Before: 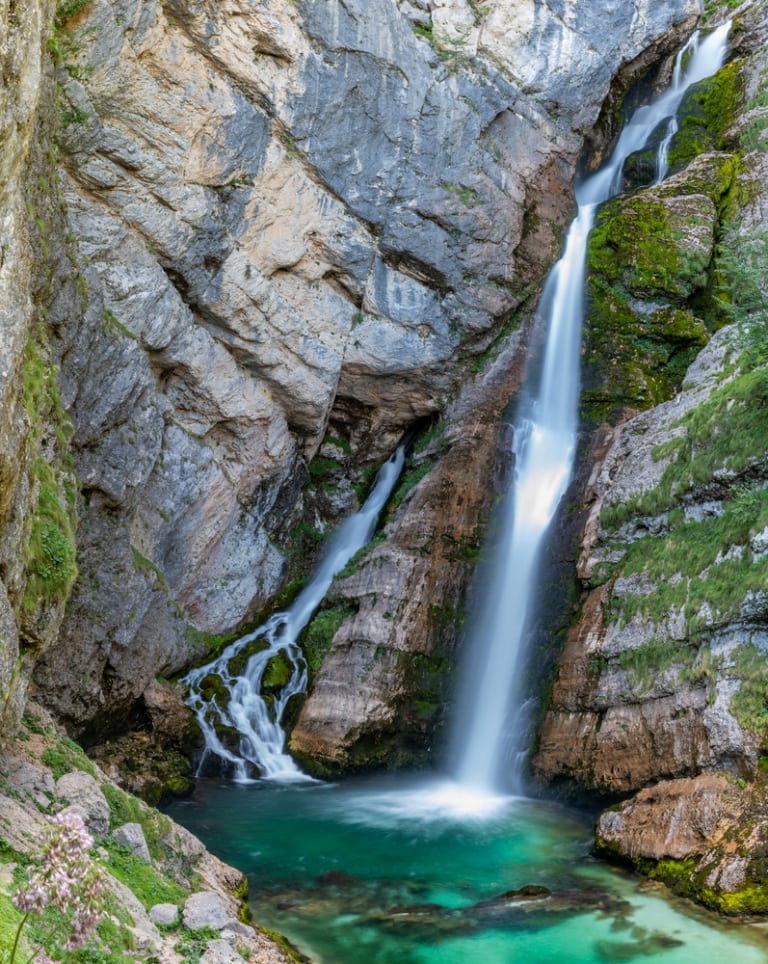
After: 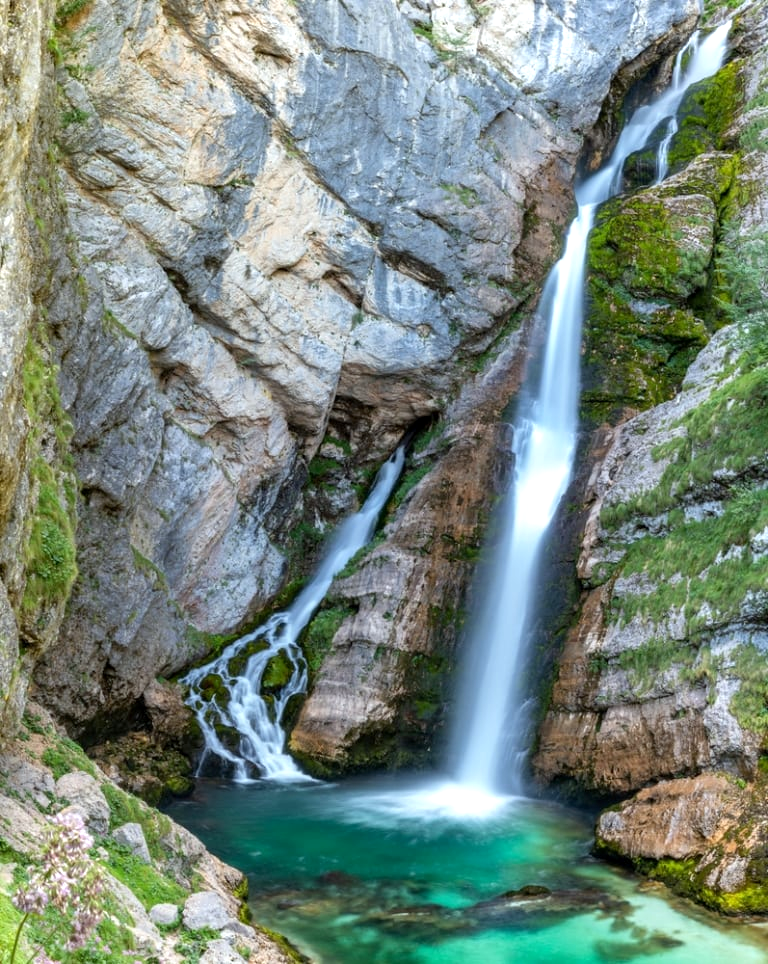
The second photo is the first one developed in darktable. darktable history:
white balance: red 0.978, blue 0.999
exposure: black level correction 0.001, exposure 0.5 EV, compensate exposure bias true, compensate highlight preservation false
